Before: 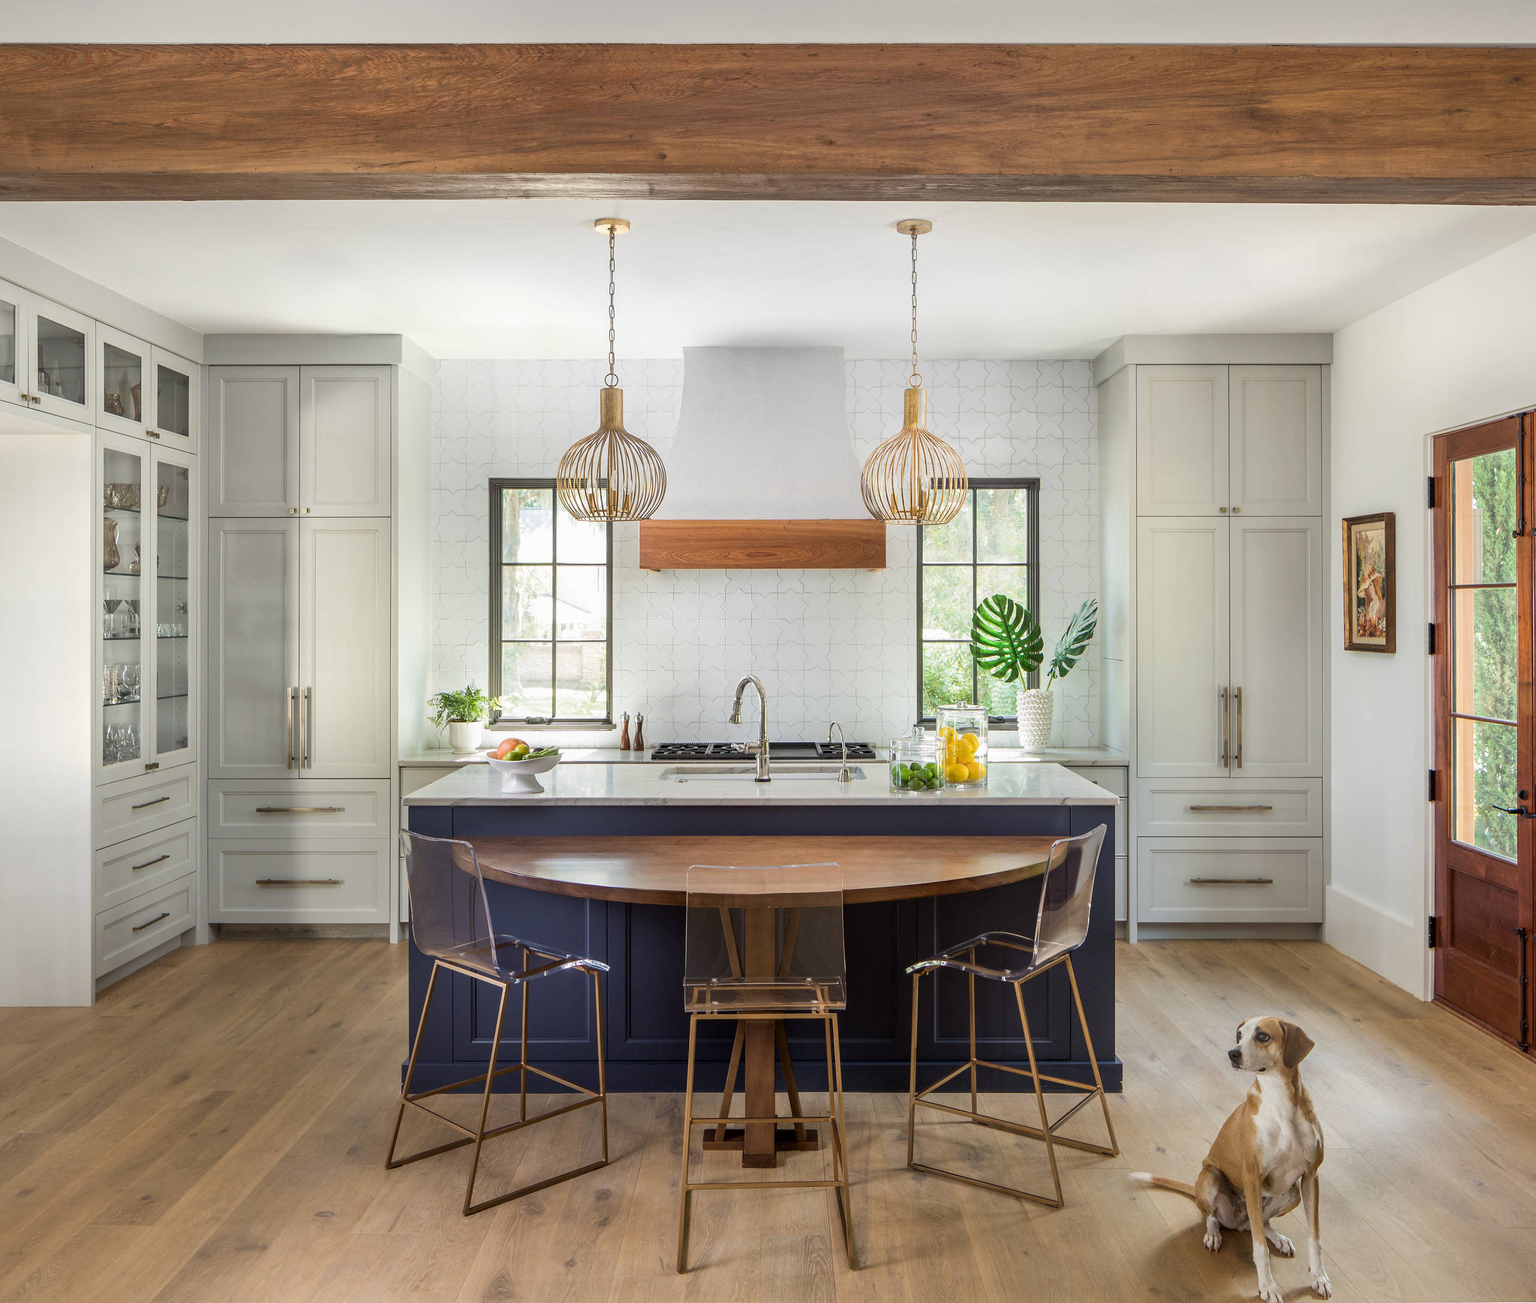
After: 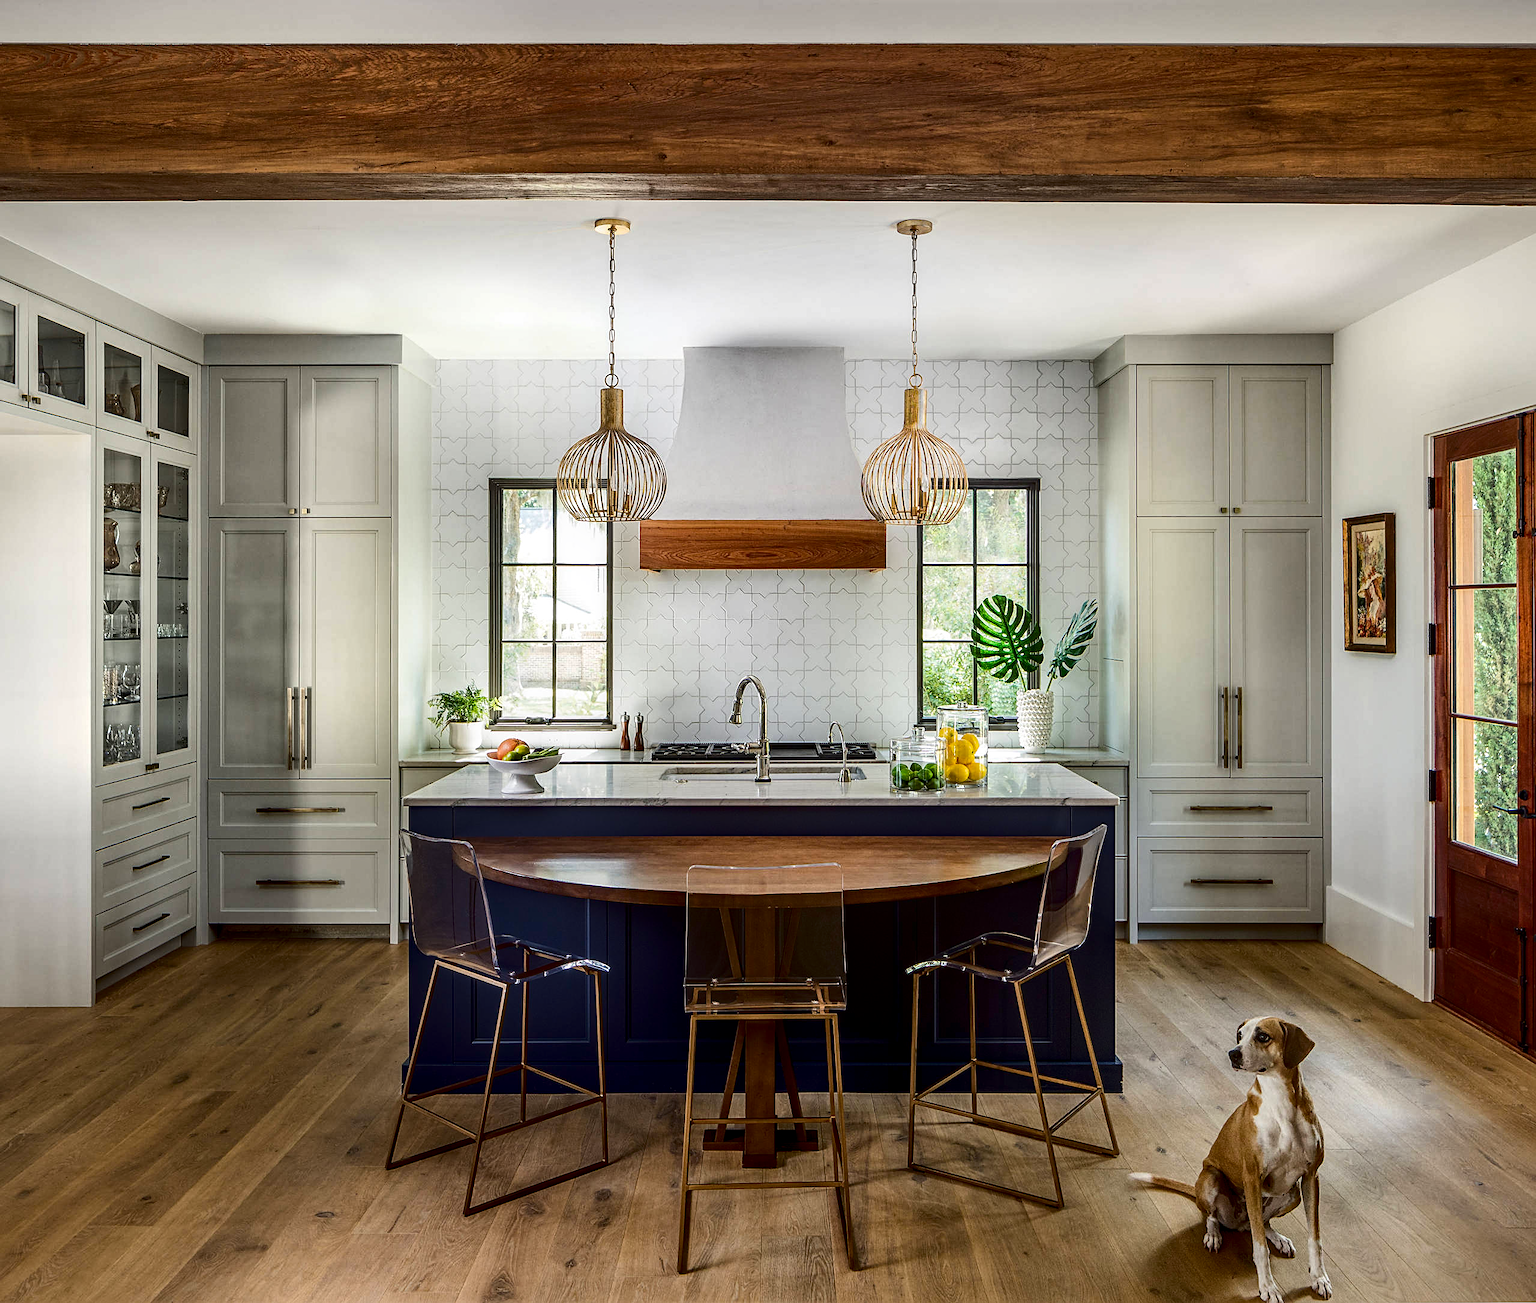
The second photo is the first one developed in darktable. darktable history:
local contrast: on, module defaults
contrast brightness saturation: contrast 0.191, brightness -0.221, saturation 0.119
sharpen: on, module defaults
haze removal: compatibility mode true, adaptive false
